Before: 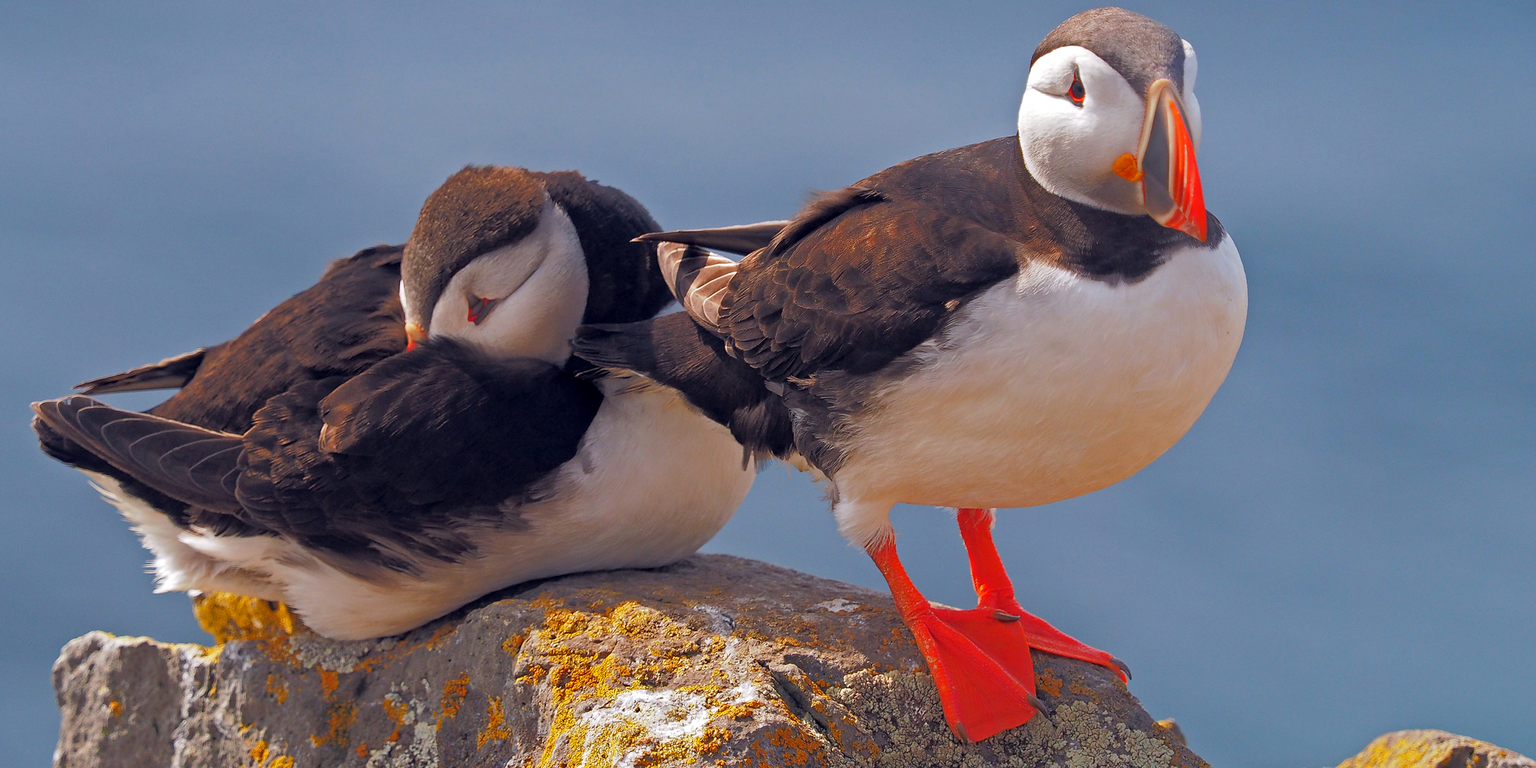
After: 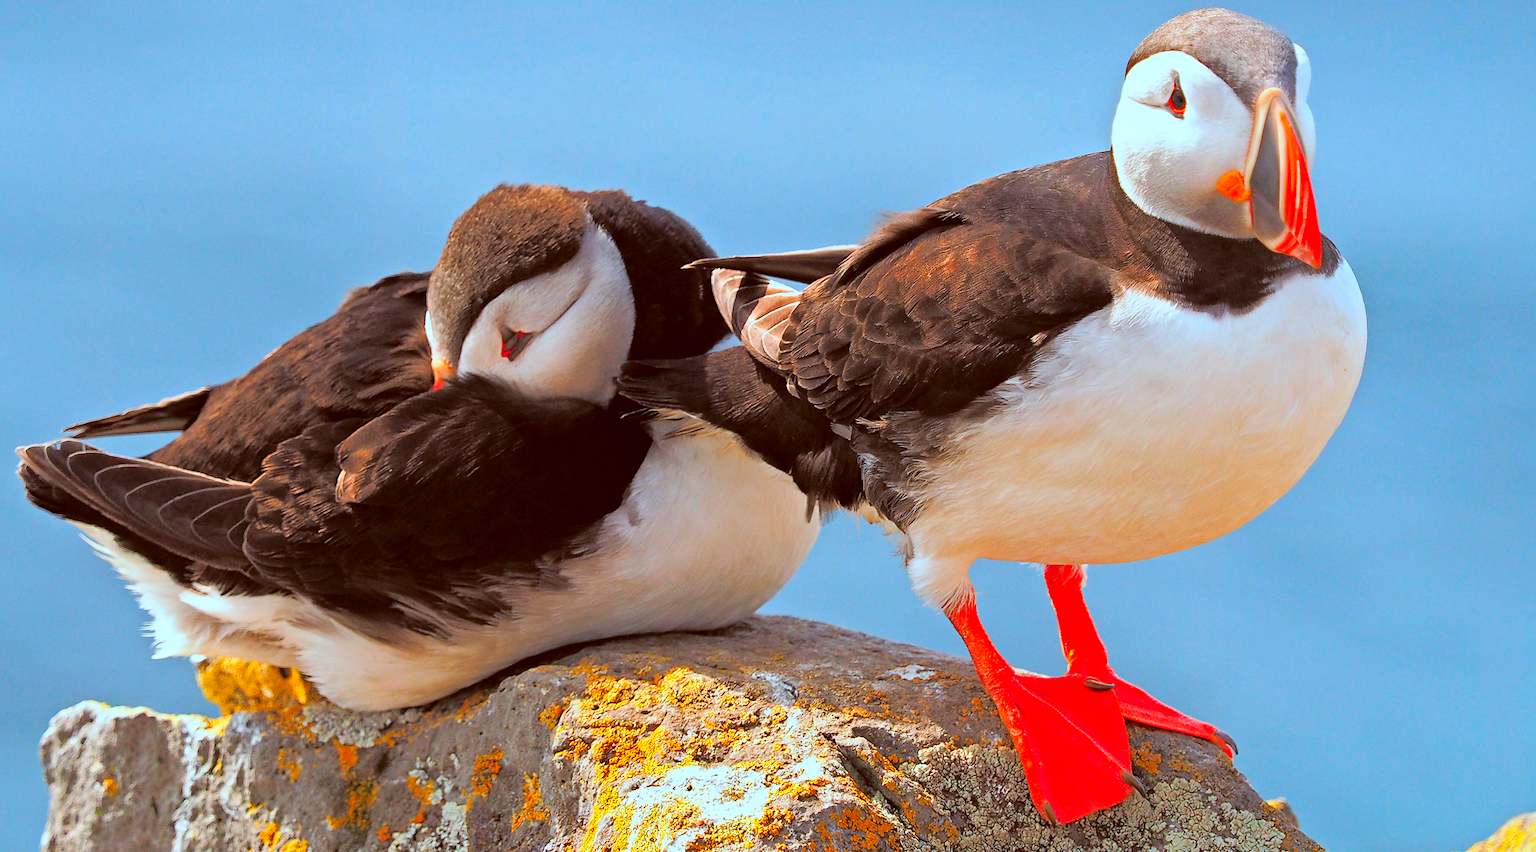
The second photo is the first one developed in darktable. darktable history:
base curve: curves: ch0 [(0, 0) (0.028, 0.03) (0.121, 0.232) (0.46, 0.748) (0.859, 0.968) (1, 1)]
contrast brightness saturation: saturation 0.18
crop and rotate: left 1.088%, right 8.807%
color correction: highlights a* -14.62, highlights b* -16.22, shadows a* 10.12, shadows b* 29.4
